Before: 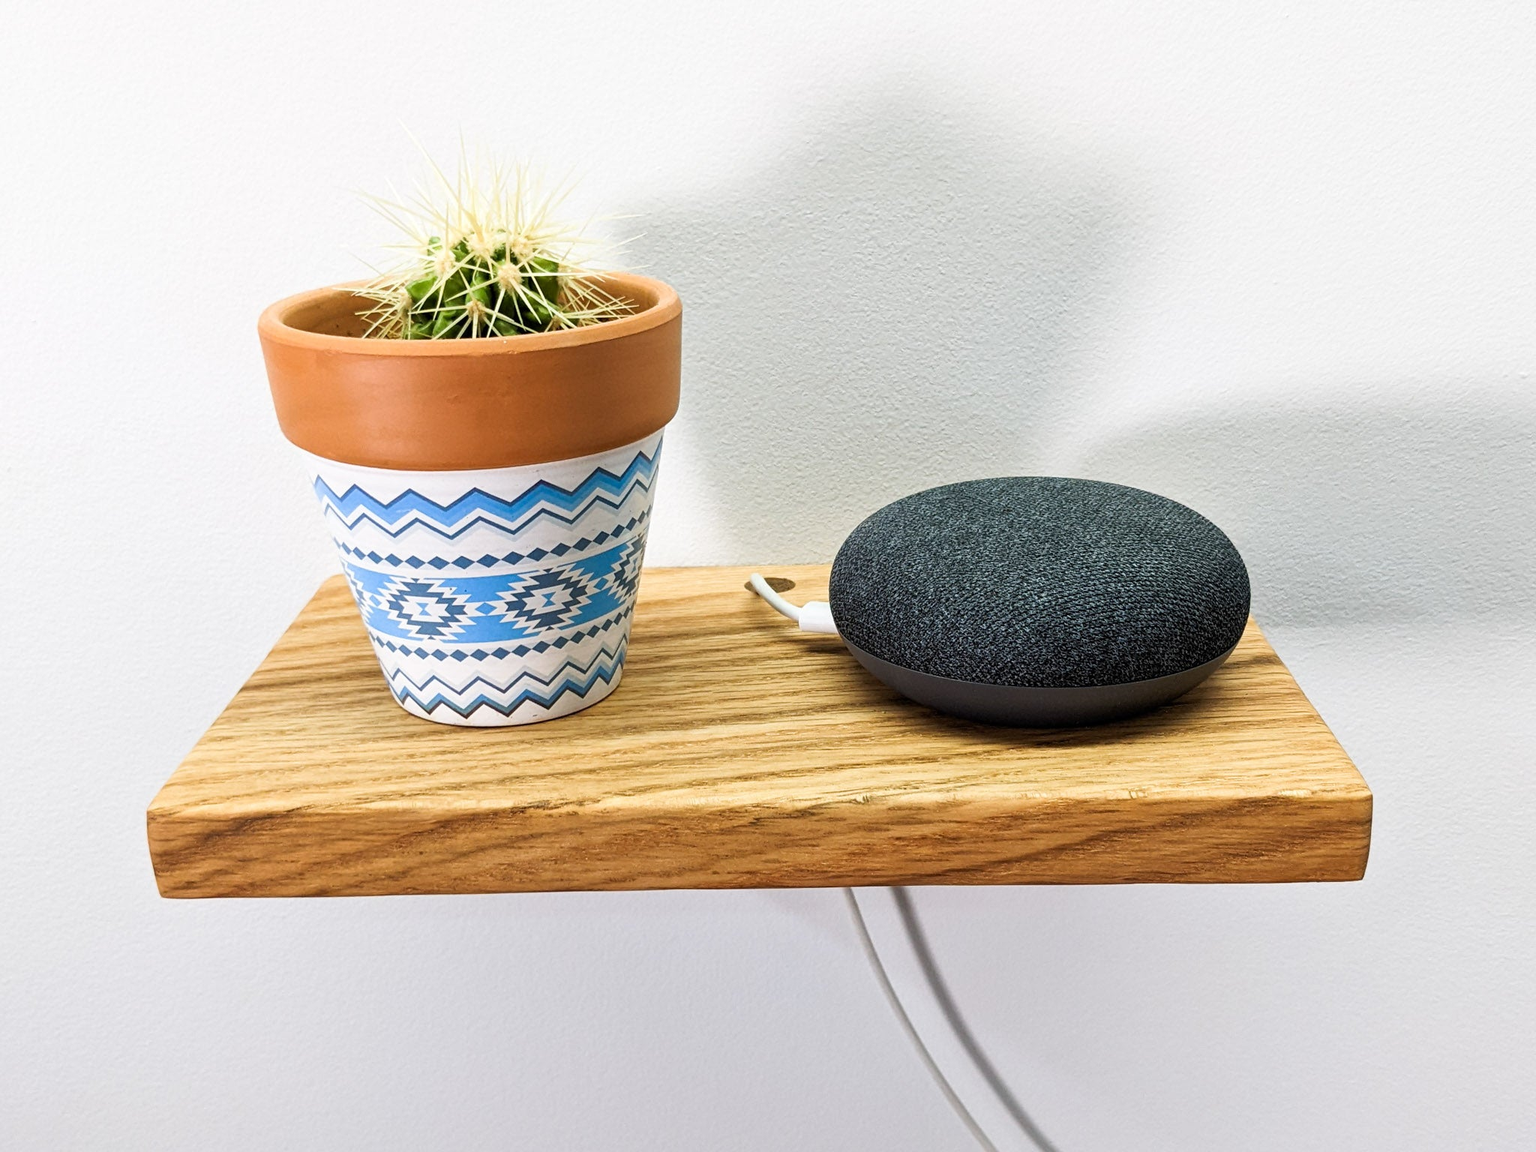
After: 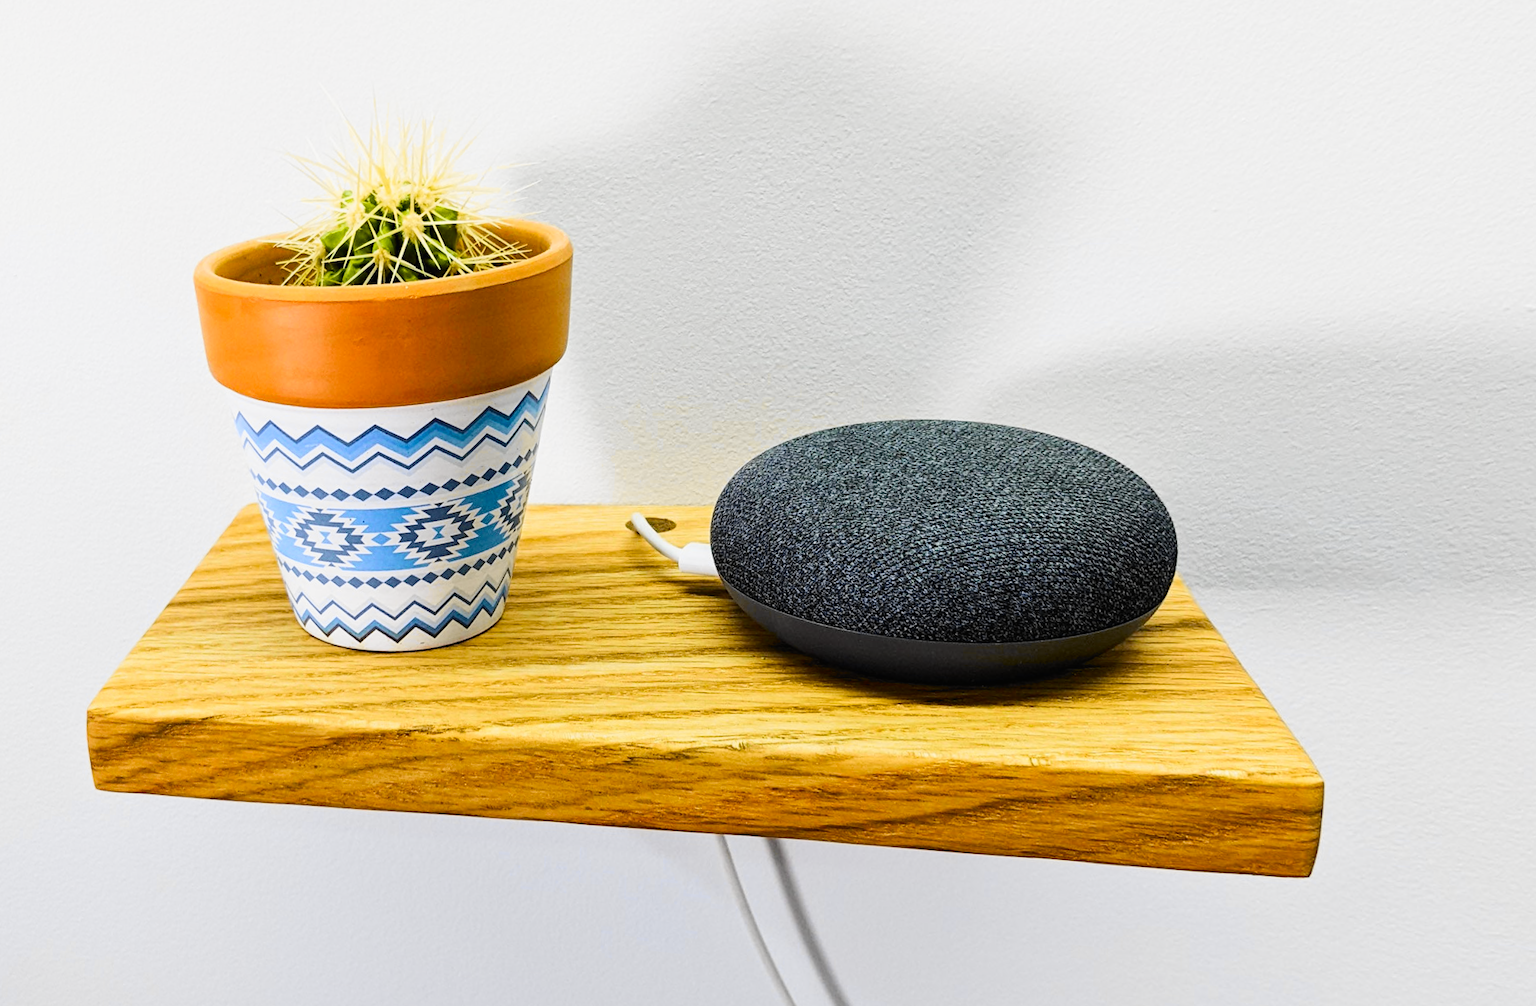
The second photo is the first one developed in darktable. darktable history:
tone curve: curves: ch0 [(0, 0.01) (0.097, 0.07) (0.204, 0.173) (0.447, 0.517) (0.539, 0.624) (0.733, 0.791) (0.879, 0.898) (1, 0.98)]; ch1 [(0, 0) (0.393, 0.415) (0.447, 0.448) (0.485, 0.494) (0.523, 0.509) (0.545, 0.541) (0.574, 0.561) (0.648, 0.674) (1, 1)]; ch2 [(0, 0) (0.369, 0.388) (0.449, 0.431) (0.499, 0.5) (0.521, 0.51) (0.53, 0.54) (0.564, 0.569) (0.674, 0.735) (1, 1)], color space Lab, independent channels, preserve colors none
rotate and perspective: rotation 1.69°, lens shift (vertical) -0.023, lens shift (horizontal) -0.291, crop left 0.025, crop right 0.988, crop top 0.092, crop bottom 0.842
color balance rgb: linear chroma grading › shadows -8%, linear chroma grading › global chroma 10%, perceptual saturation grading › global saturation 2%, perceptual saturation grading › highlights -2%, perceptual saturation grading › mid-tones 4%, perceptual saturation grading › shadows 8%, perceptual brilliance grading › global brilliance 2%, perceptual brilliance grading › highlights -4%, global vibrance 16%, saturation formula JzAzBz (2021)
